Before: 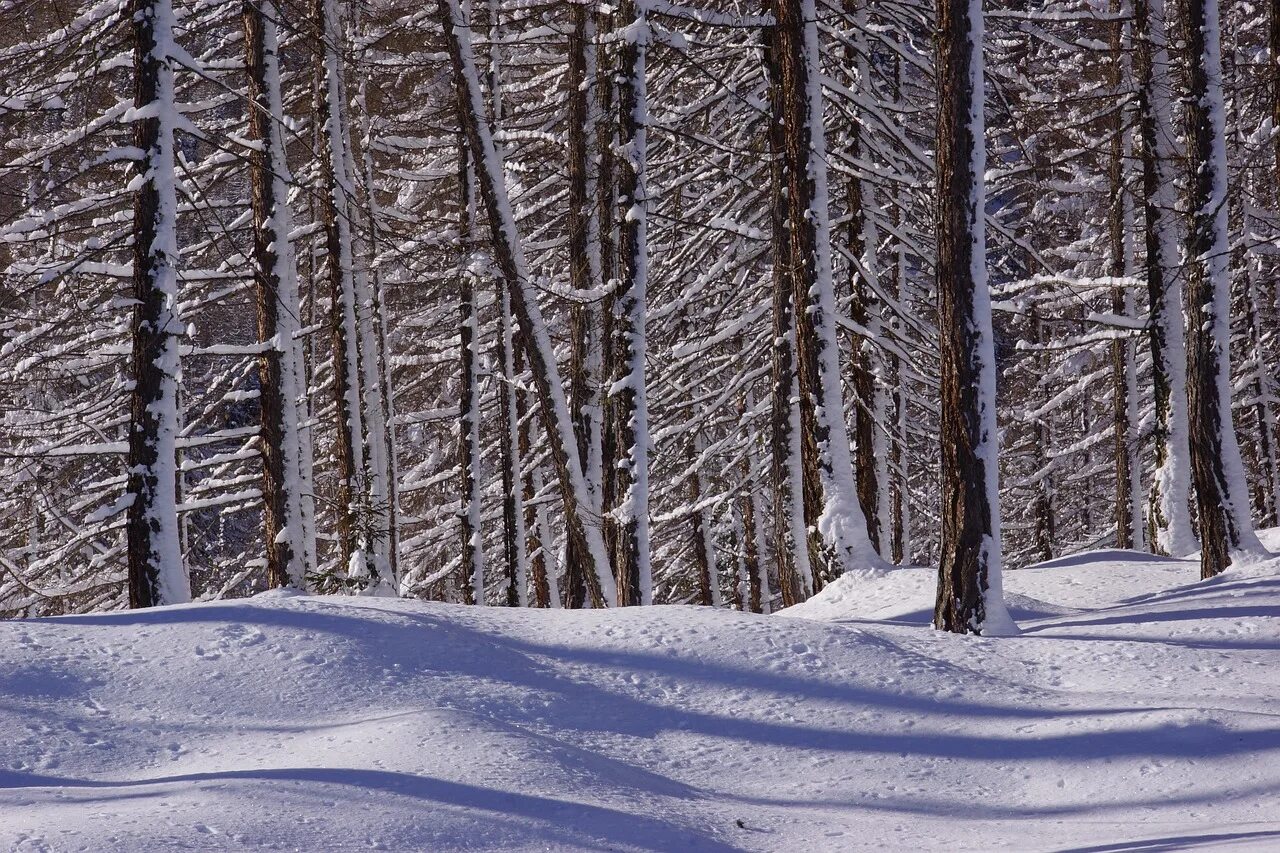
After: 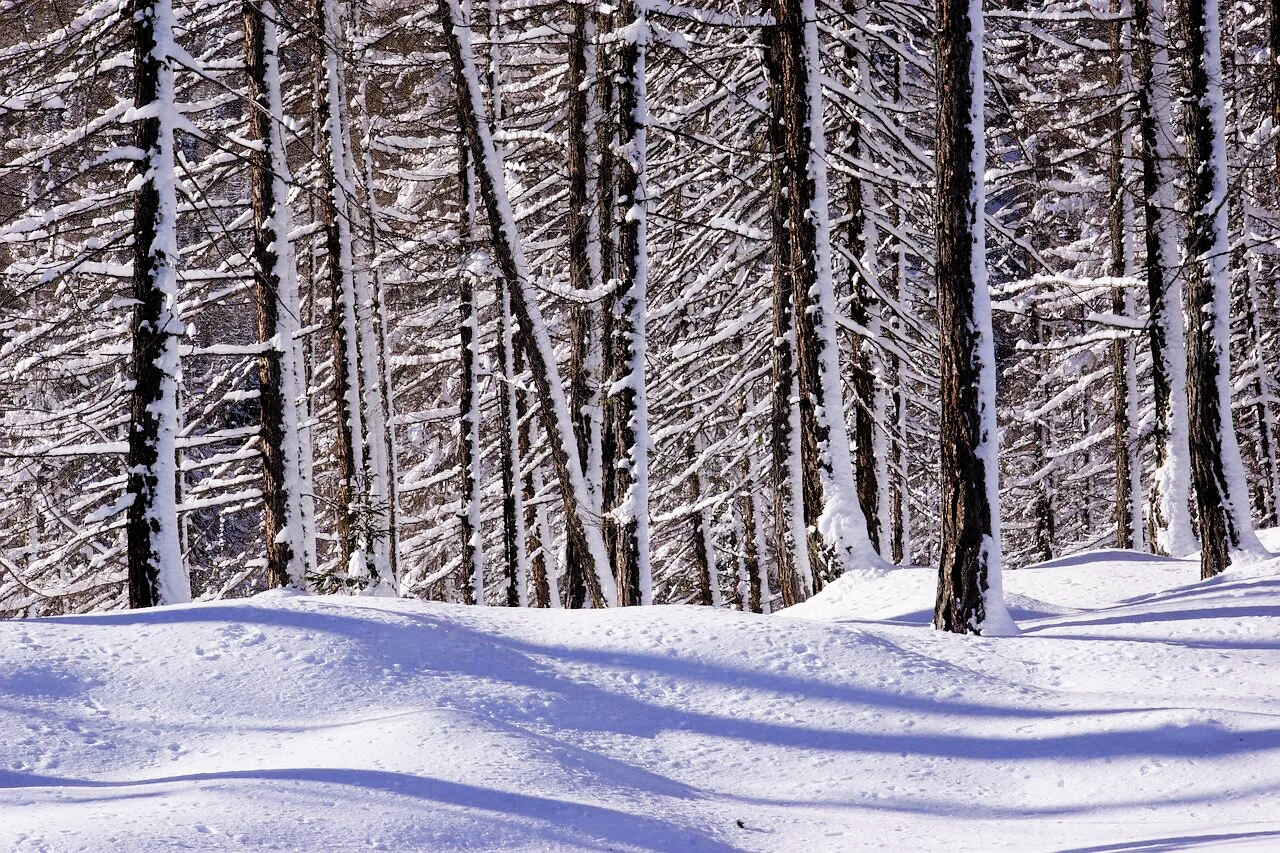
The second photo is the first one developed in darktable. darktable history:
exposure: exposure 1 EV, compensate highlight preservation false
filmic rgb: black relative exposure -5 EV, white relative exposure 3.5 EV, hardness 3.19, contrast 1.2, highlights saturation mix -50%
